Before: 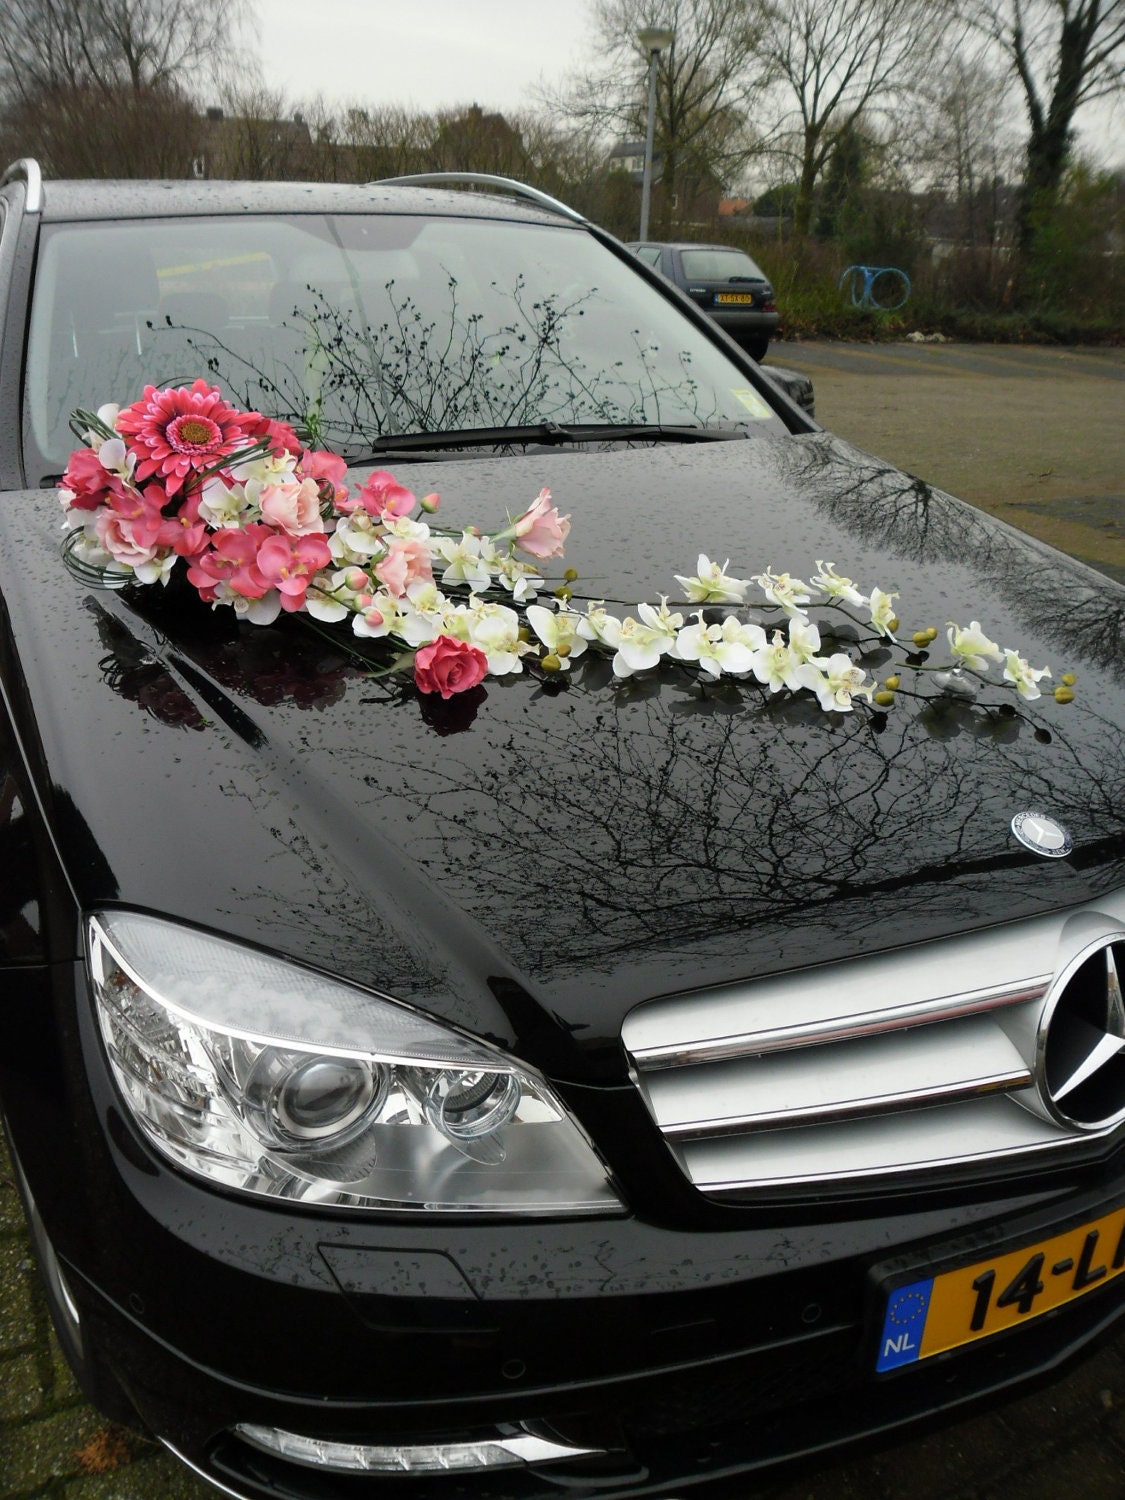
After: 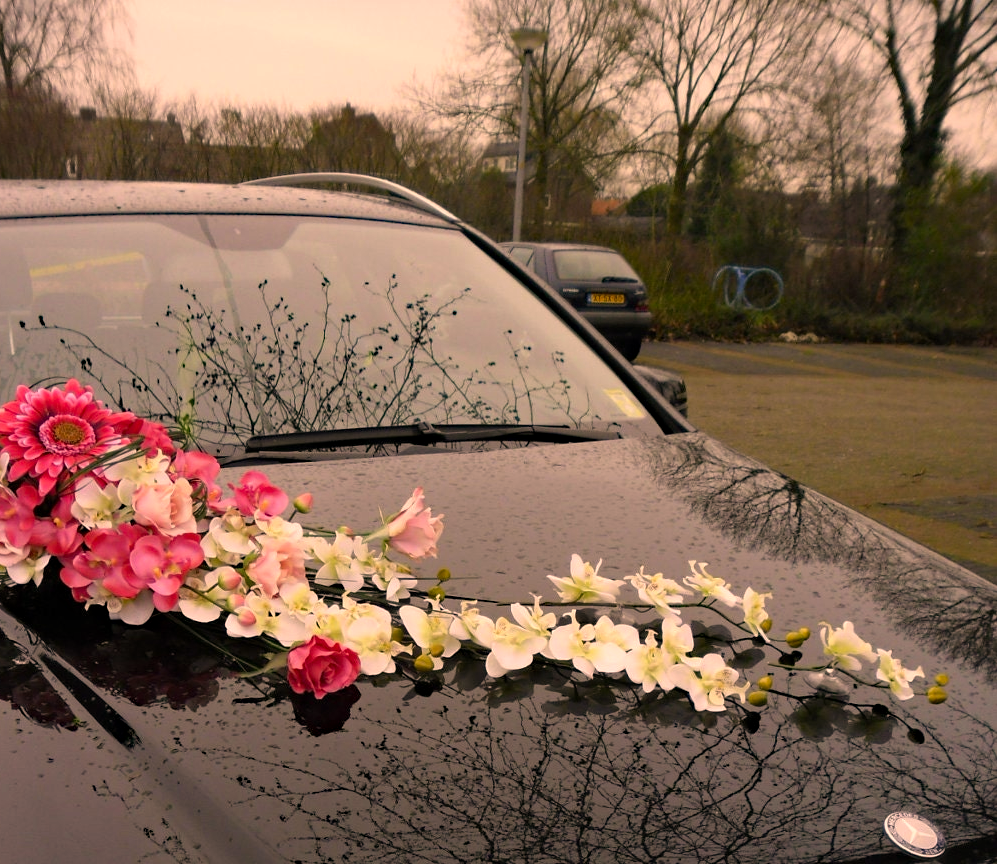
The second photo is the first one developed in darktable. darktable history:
crop and rotate: left 11.343%, bottom 42.34%
color correction: highlights a* 22.35, highlights b* 22.27
haze removal: compatibility mode true, adaptive false
